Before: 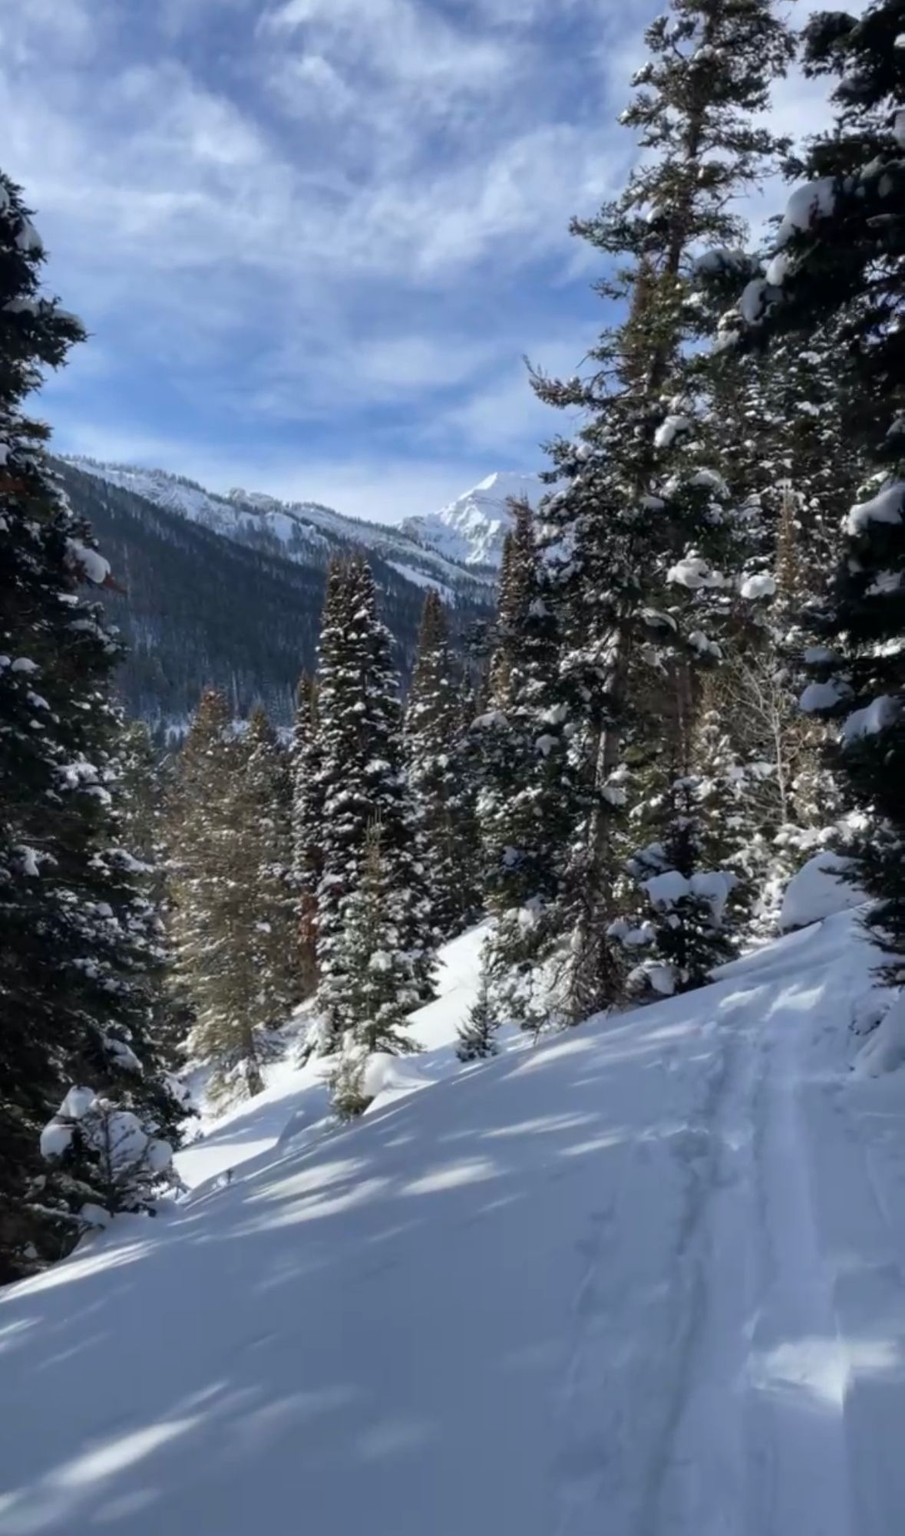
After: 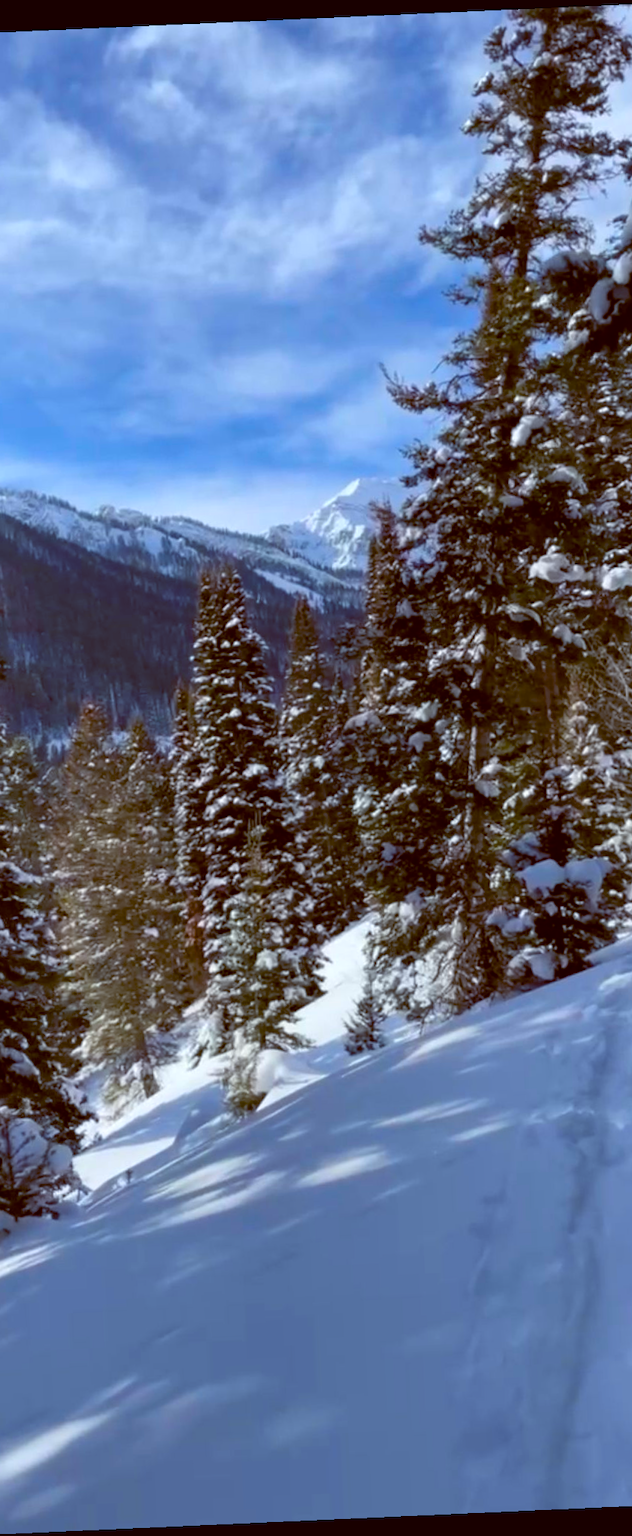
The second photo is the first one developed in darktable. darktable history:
rotate and perspective: rotation -2.56°, automatic cropping off
color balance: lift [1, 1.015, 1.004, 0.985], gamma [1, 0.958, 0.971, 1.042], gain [1, 0.956, 0.977, 1.044]
color balance rgb: perceptual saturation grading › global saturation 25%, global vibrance 20%
crop and rotate: left 15.546%, right 17.787%
